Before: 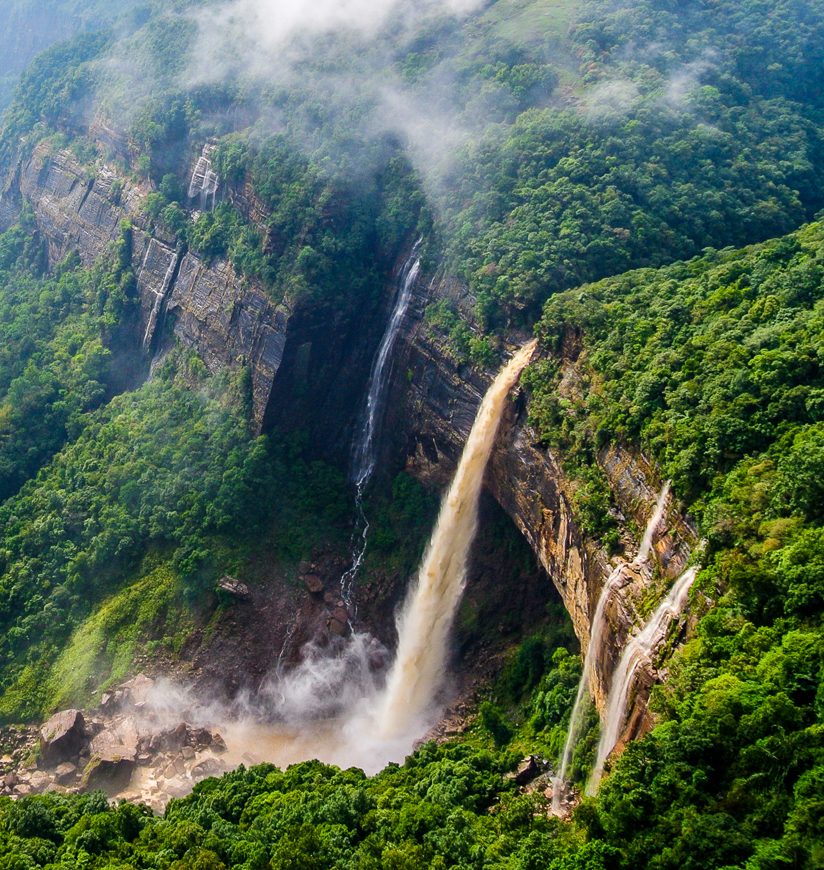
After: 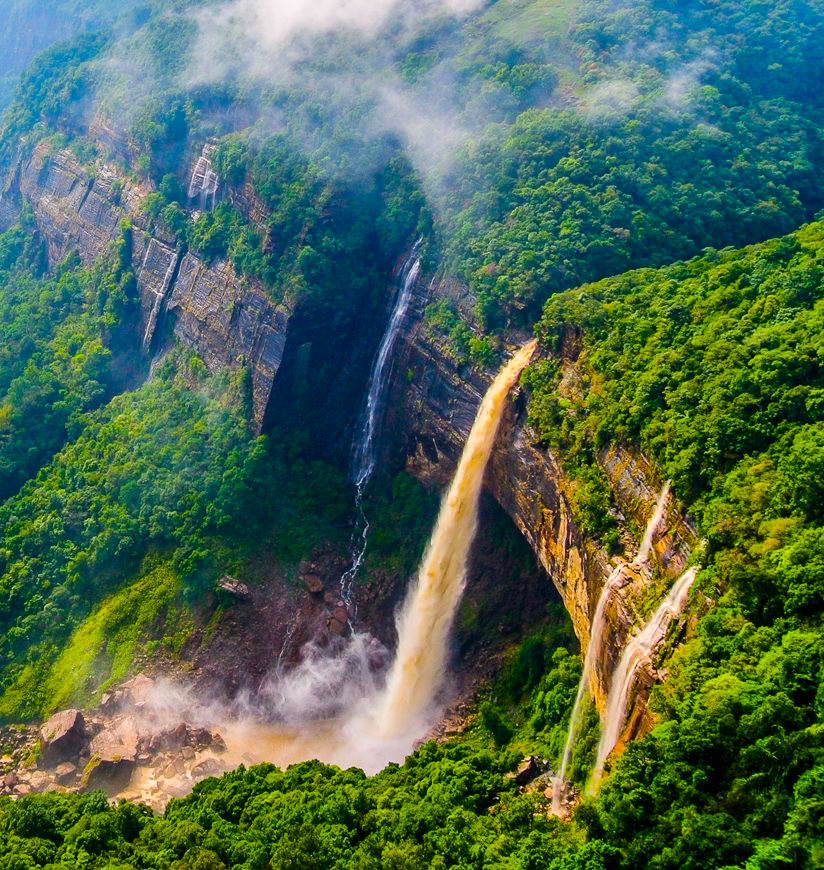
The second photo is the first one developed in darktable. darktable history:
shadows and highlights: radius 132.27, soften with gaussian
color balance rgb: highlights gain › chroma 1.048%, highlights gain › hue 60.25°, perceptual saturation grading › global saturation 18.978%, global vibrance 50.457%
